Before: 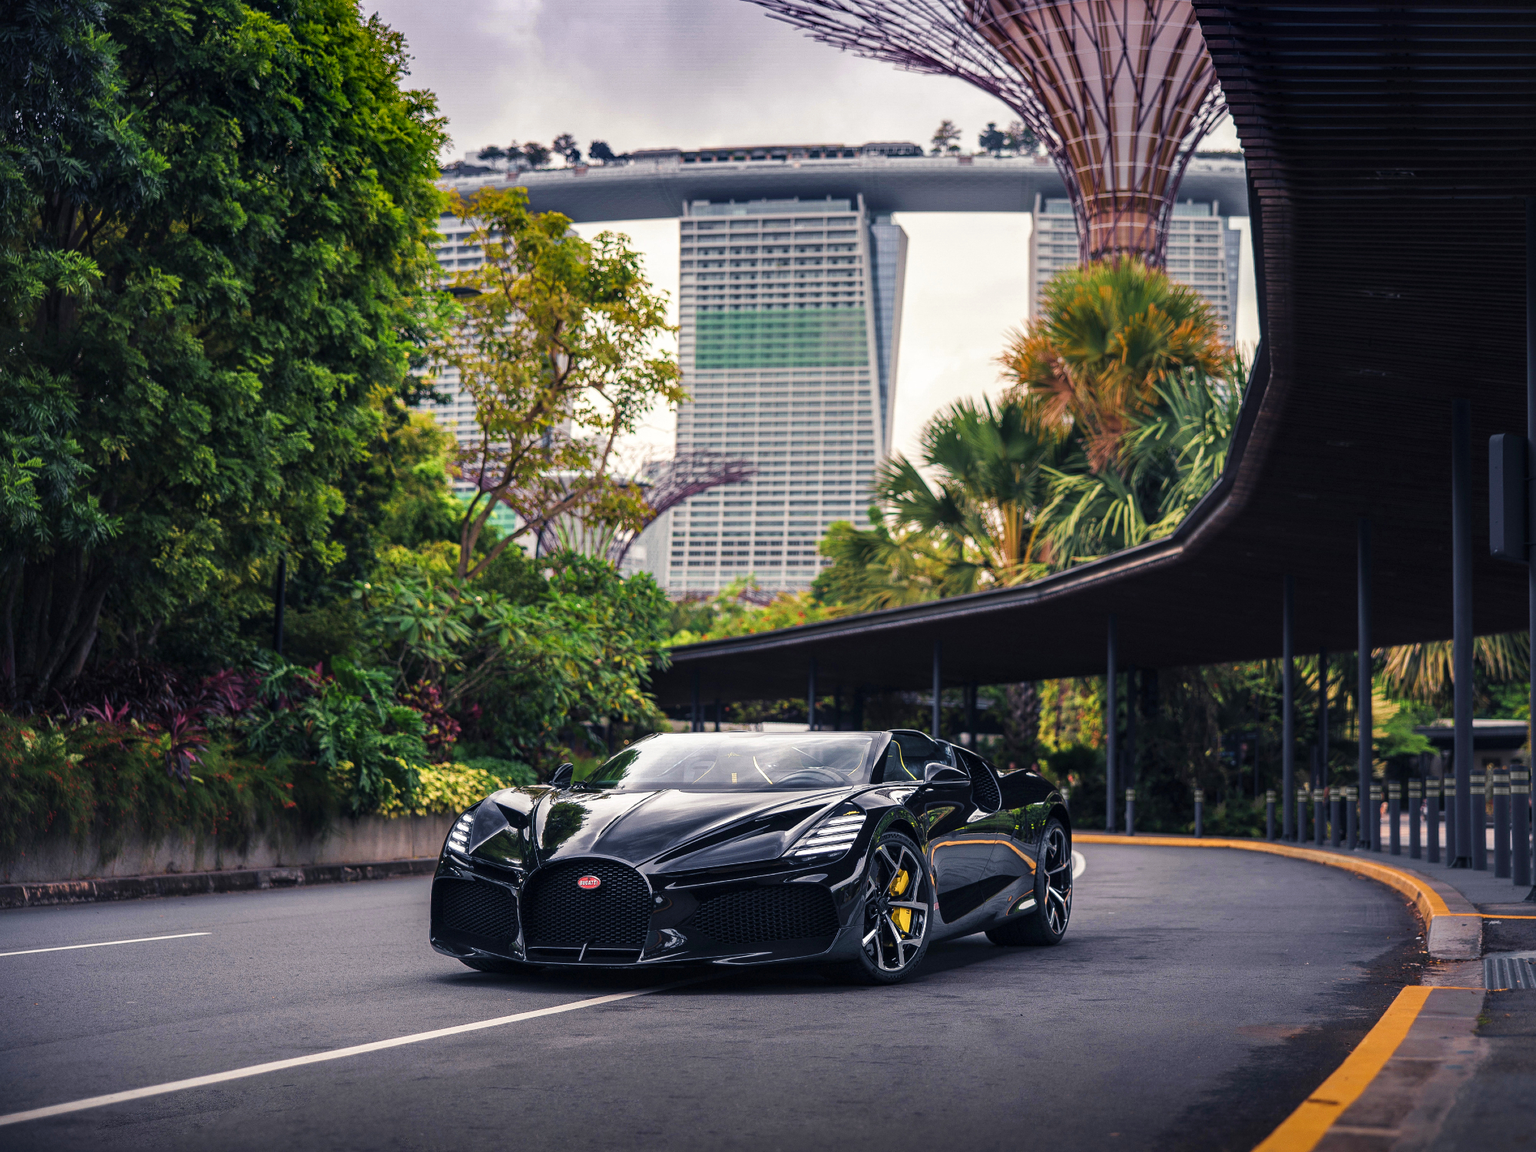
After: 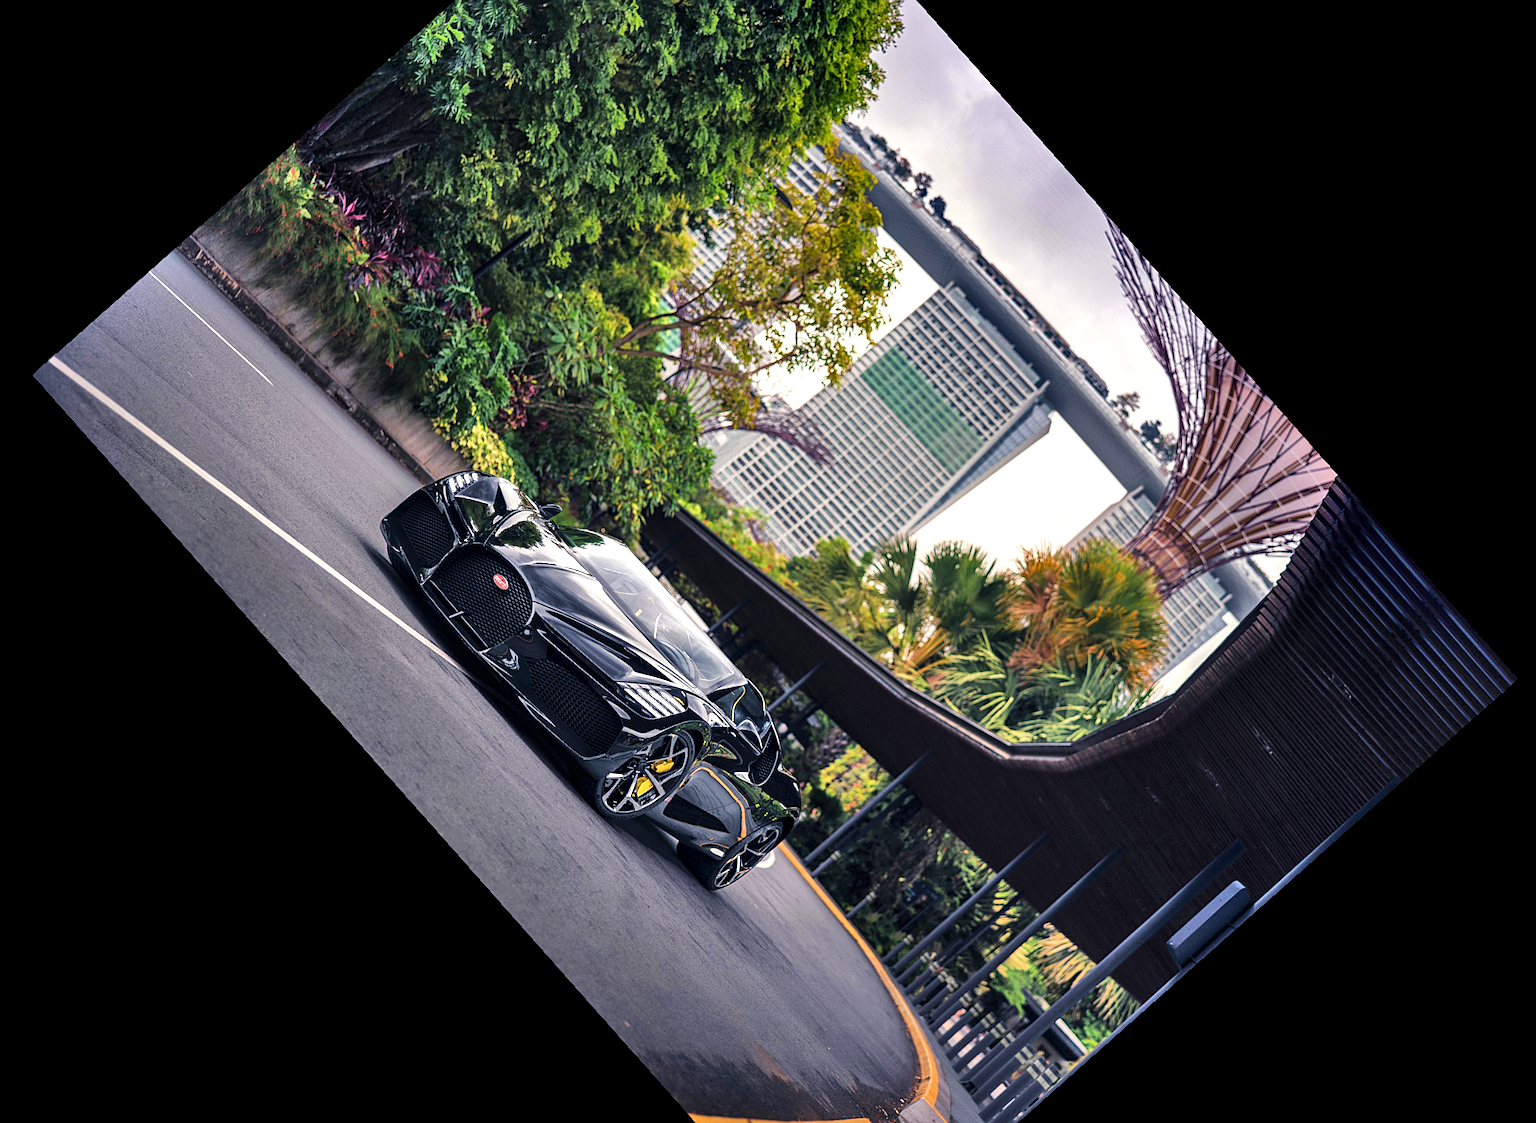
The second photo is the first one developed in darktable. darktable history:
crop and rotate: angle -46.26°, top 16.234%, right 0.912%, bottom 11.704%
sharpen: radius 2.167, amount 0.381, threshold 0
exposure: black level correction 0.001, exposure 0.3 EV, compensate highlight preservation false
rotate and perspective: rotation 2.17°, automatic cropping off
shadows and highlights: shadows 60, soften with gaussian
